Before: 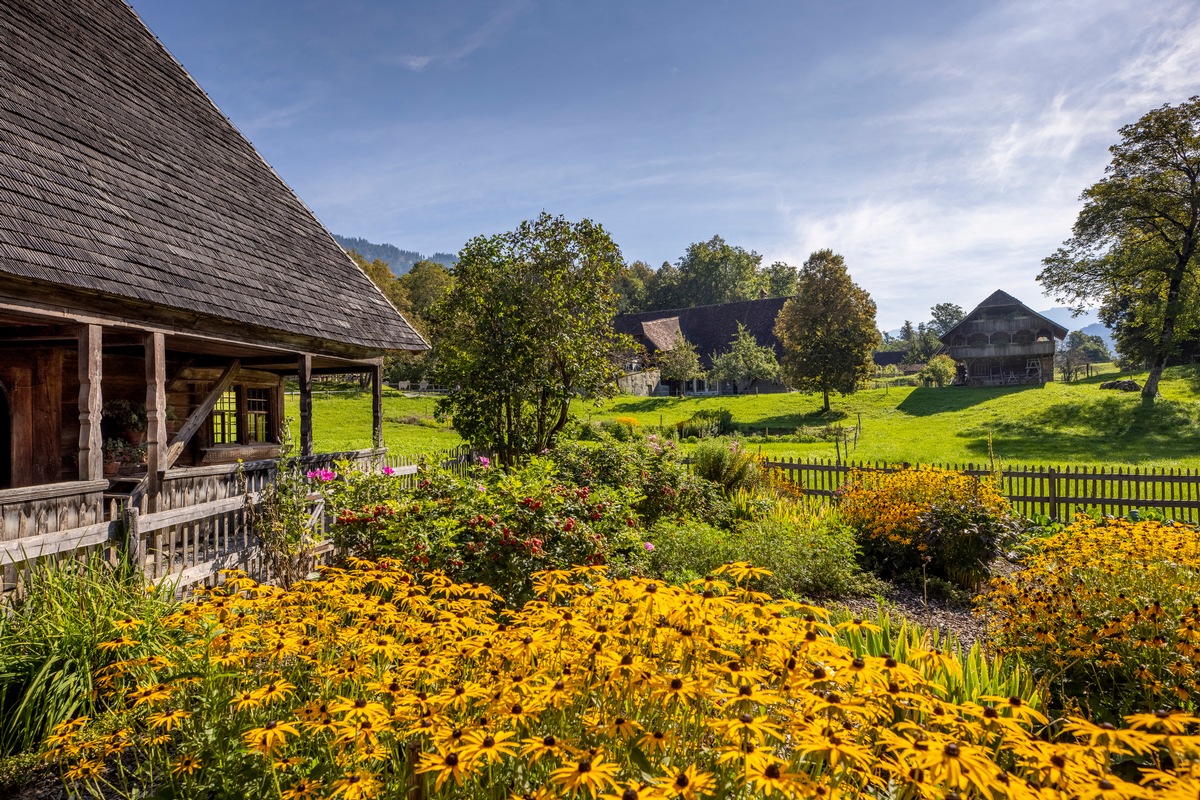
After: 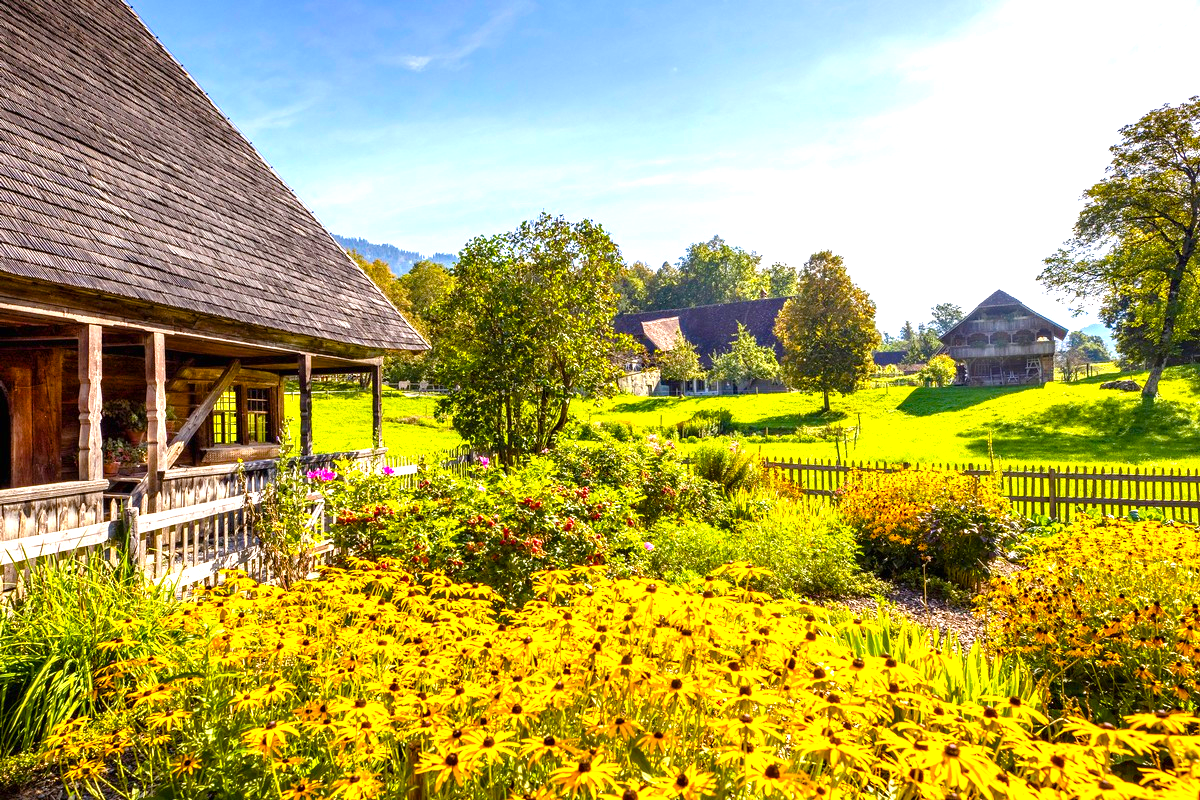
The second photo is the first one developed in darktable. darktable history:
exposure: black level correction 0, exposure 1.388 EV, compensate exposure bias true, compensate highlight preservation false
color balance rgb: perceptual saturation grading › global saturation 20%, perceptual saturation grading › highlights -25%, perceptual saturation grading › shadows 25%, global vibrance 50%
